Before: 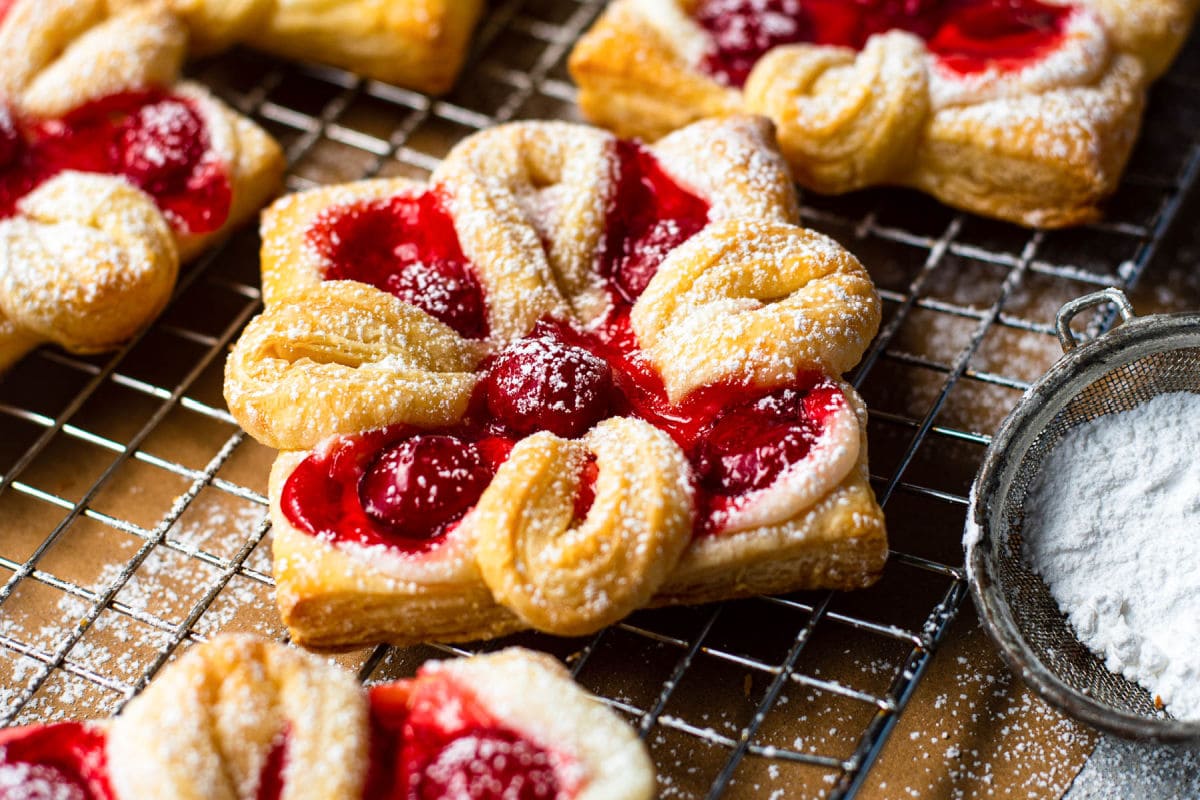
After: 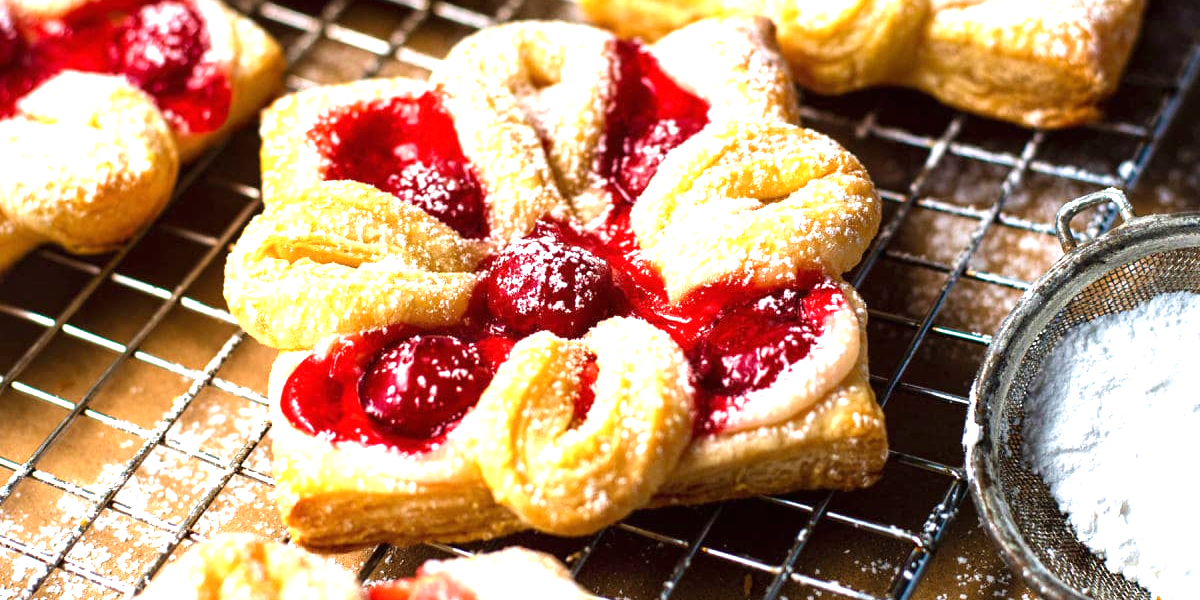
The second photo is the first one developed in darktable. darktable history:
crop and rotate: top 12.5%, bottom 12.5%
exposure: black level correction 0, exposure 0.953 EV, compensate exposure bias true, compensate highlight preservation false
velvia: on, module defaults
